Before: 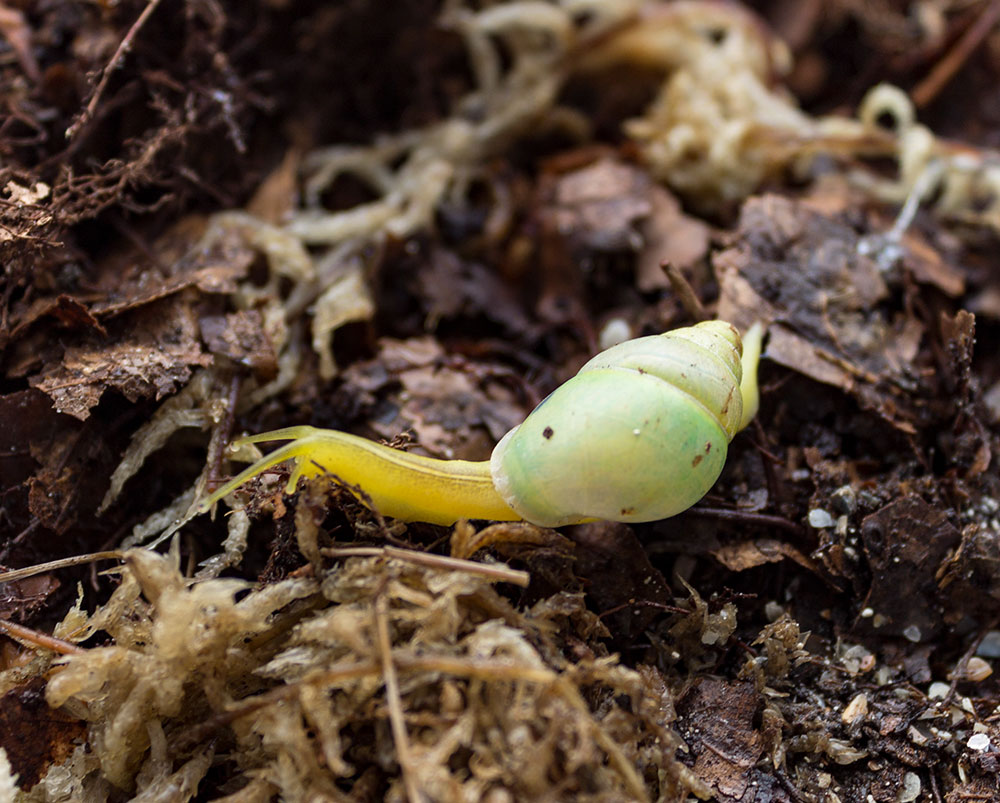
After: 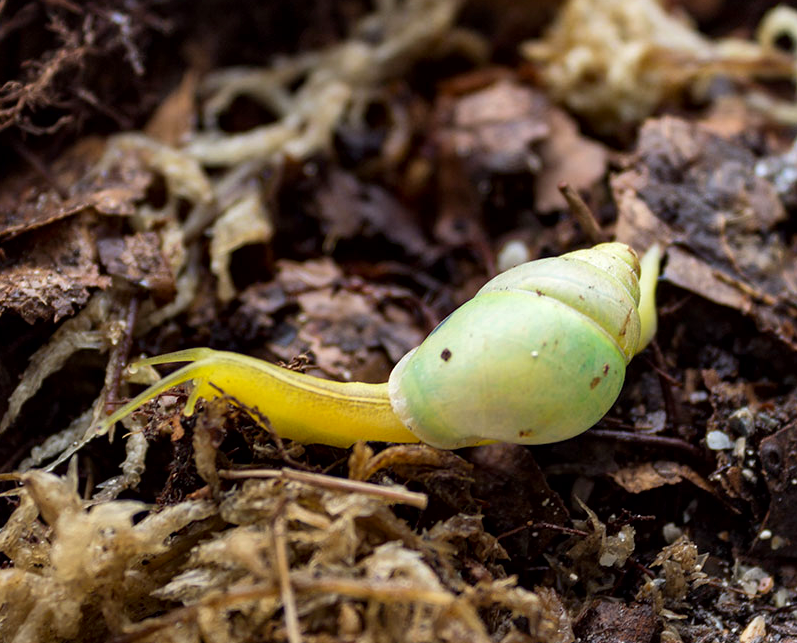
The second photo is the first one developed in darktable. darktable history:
crop and rotate: left 10.262%, top 9.845%, right 9.995%, bottom 9.97%
local contrast: mode bilateral grid, contrast 20, coarseness 50, detail 141%, midtone range 0.2
contrast brightness saturation: saturation 0.102
